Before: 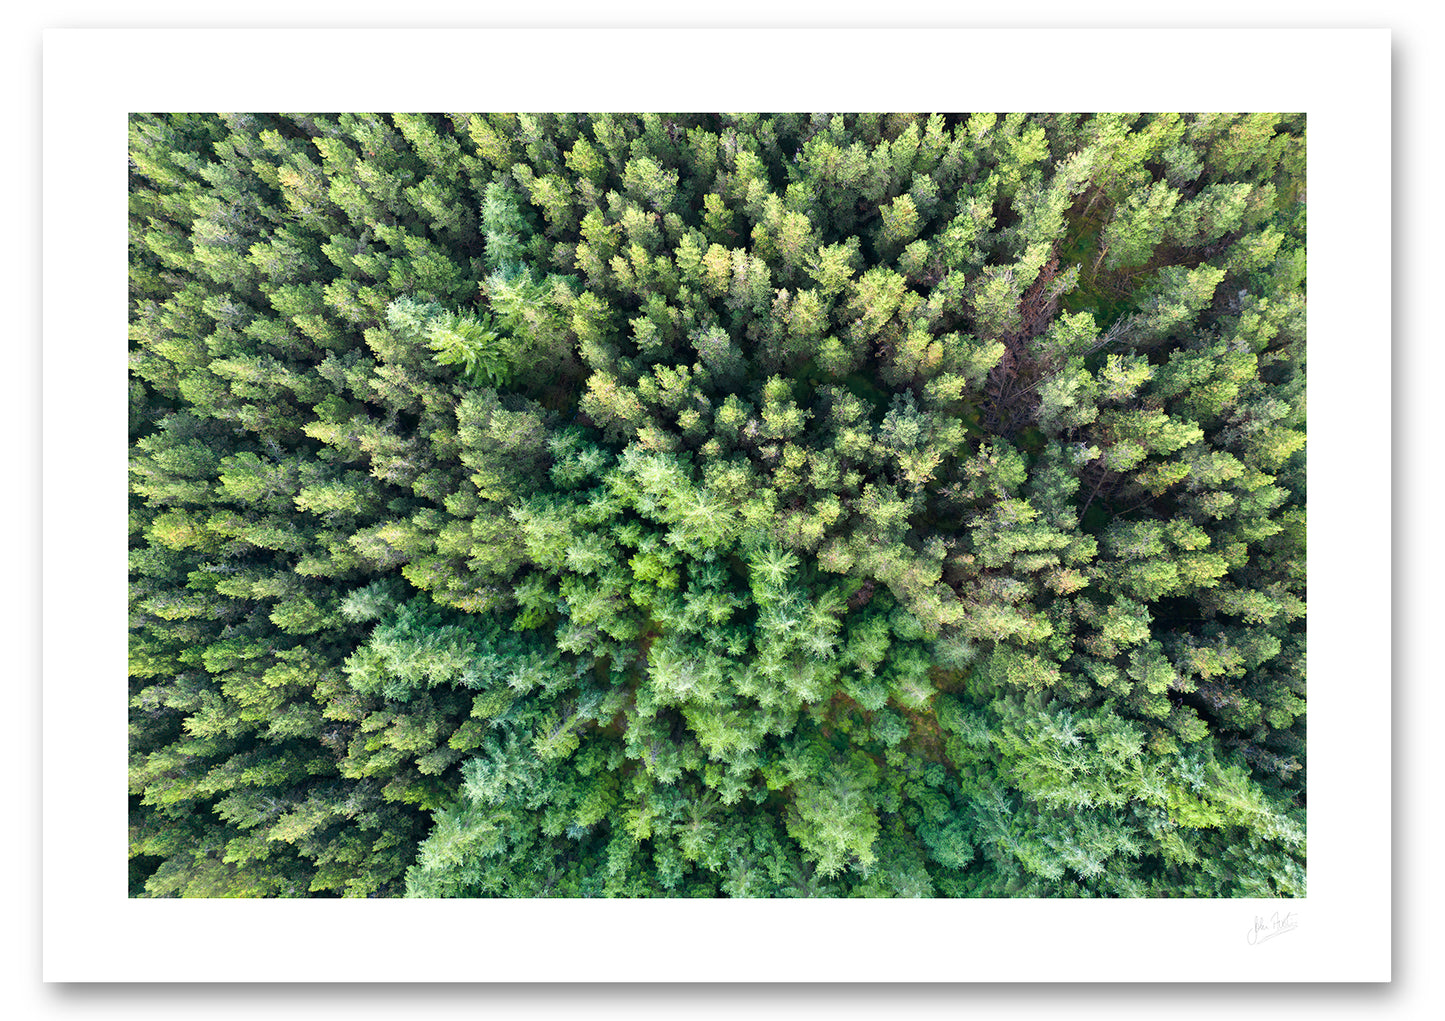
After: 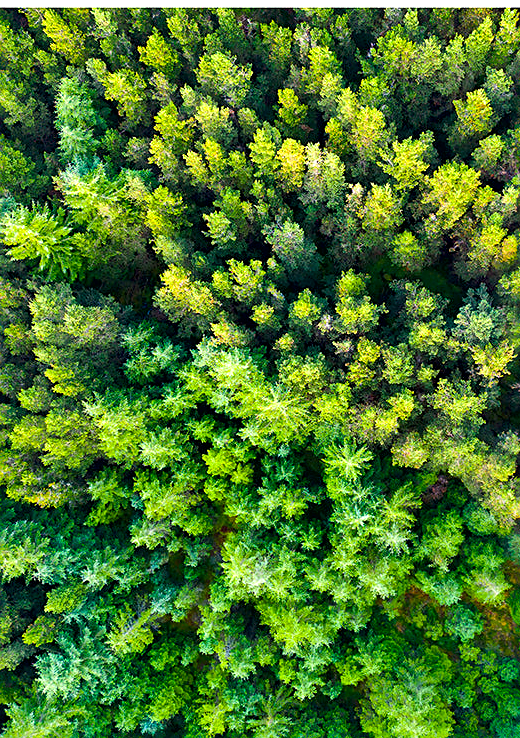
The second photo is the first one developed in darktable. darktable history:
crop and rotate: left 29.502%, top 10.316%, right 34.483%, bottom 17.323%
tone equalizer: edges refinement/feathering 500, mask exposure compensation -1.57 EV, preserve details no
color balance rgb: linear chroma grading › global chroma 25.435%, perceptual saturation grading › global saturation 34.066%, global vibrance 10.947%
sharpen: on, module defaults
shadows and highlights: shadows 22.42, highlights -49.22, soften with gaussian
local contrast: mode bilateral grid, contrast 26, coarseness 60, detail 152%, midtone range 0.2
